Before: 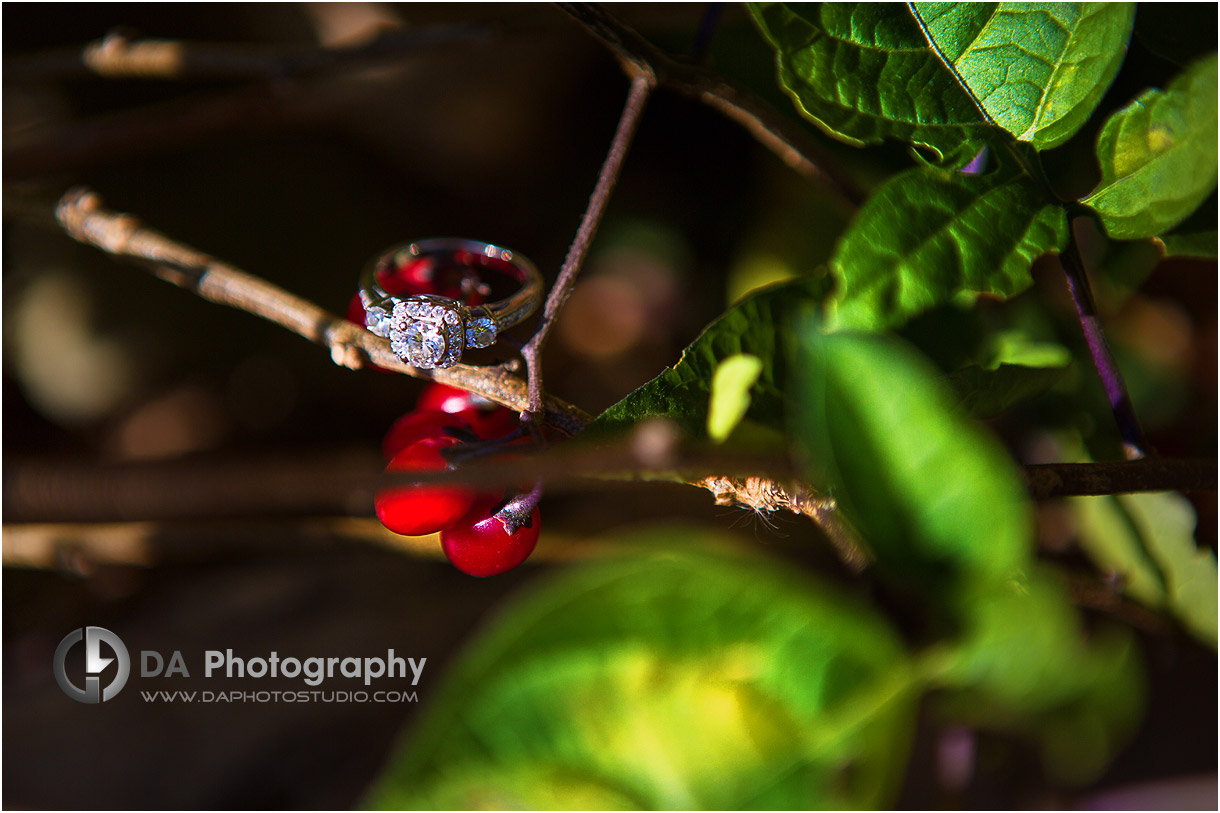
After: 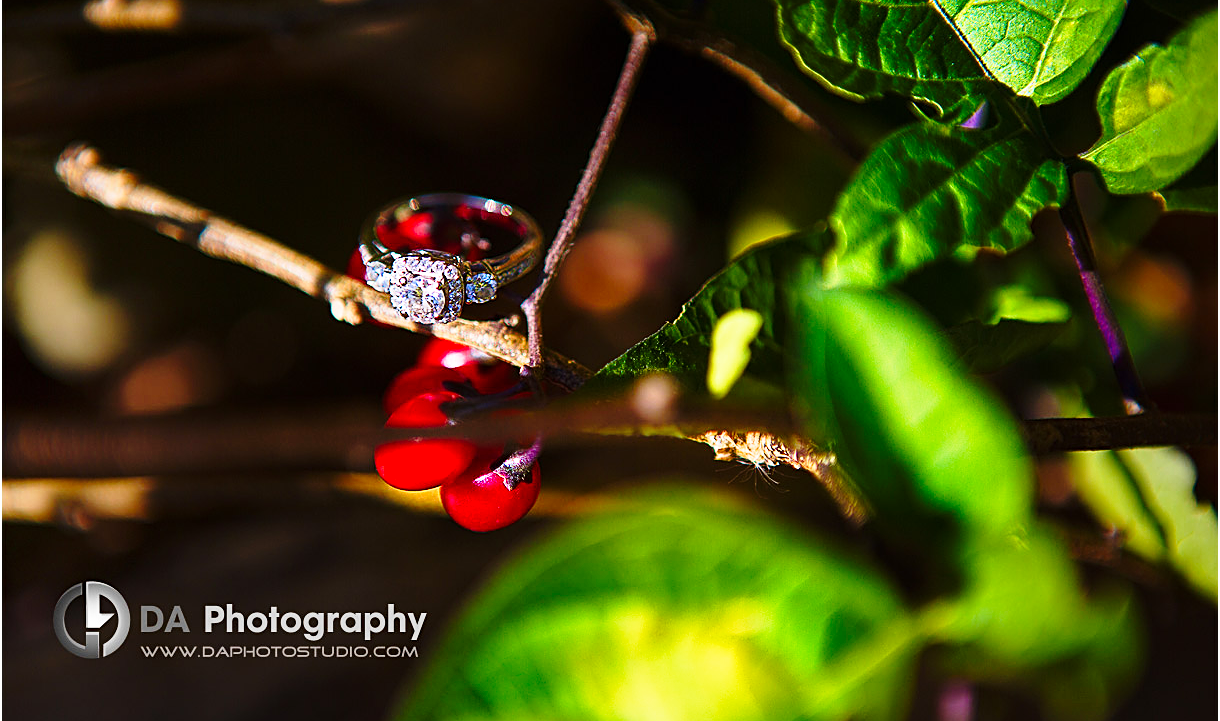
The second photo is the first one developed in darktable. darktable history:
crop and rotate: top 5.609%, bottom 5.609%
contrast brightness saturation: saturation 0.13
sharpen: on, module defaults
base curve: curves: ch0 [(0, 0) (0.028, 0.03) (0.121, 0.232) (0.46, 0.748) (0.859, 0.968) (1, 1)], preserve colors none
